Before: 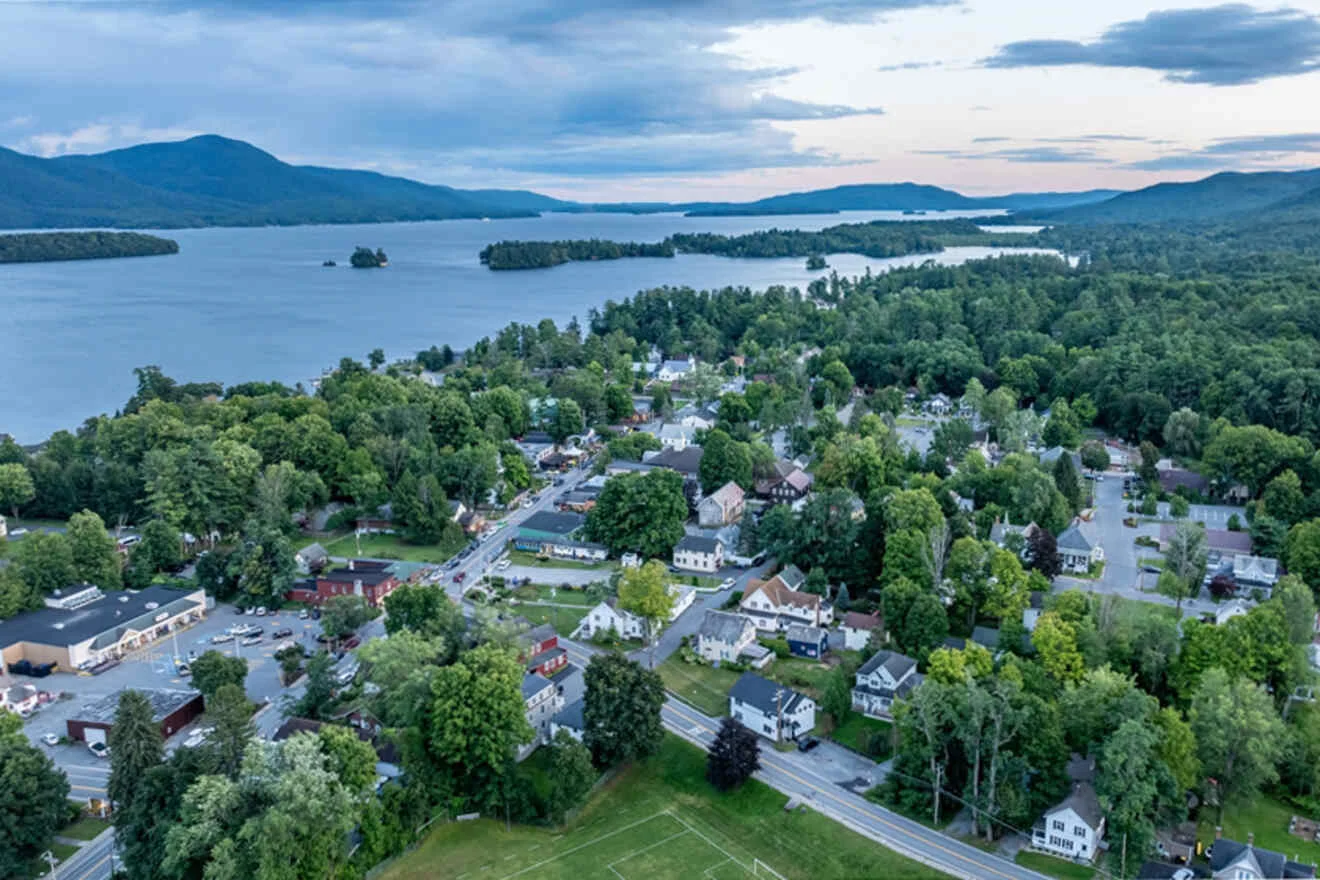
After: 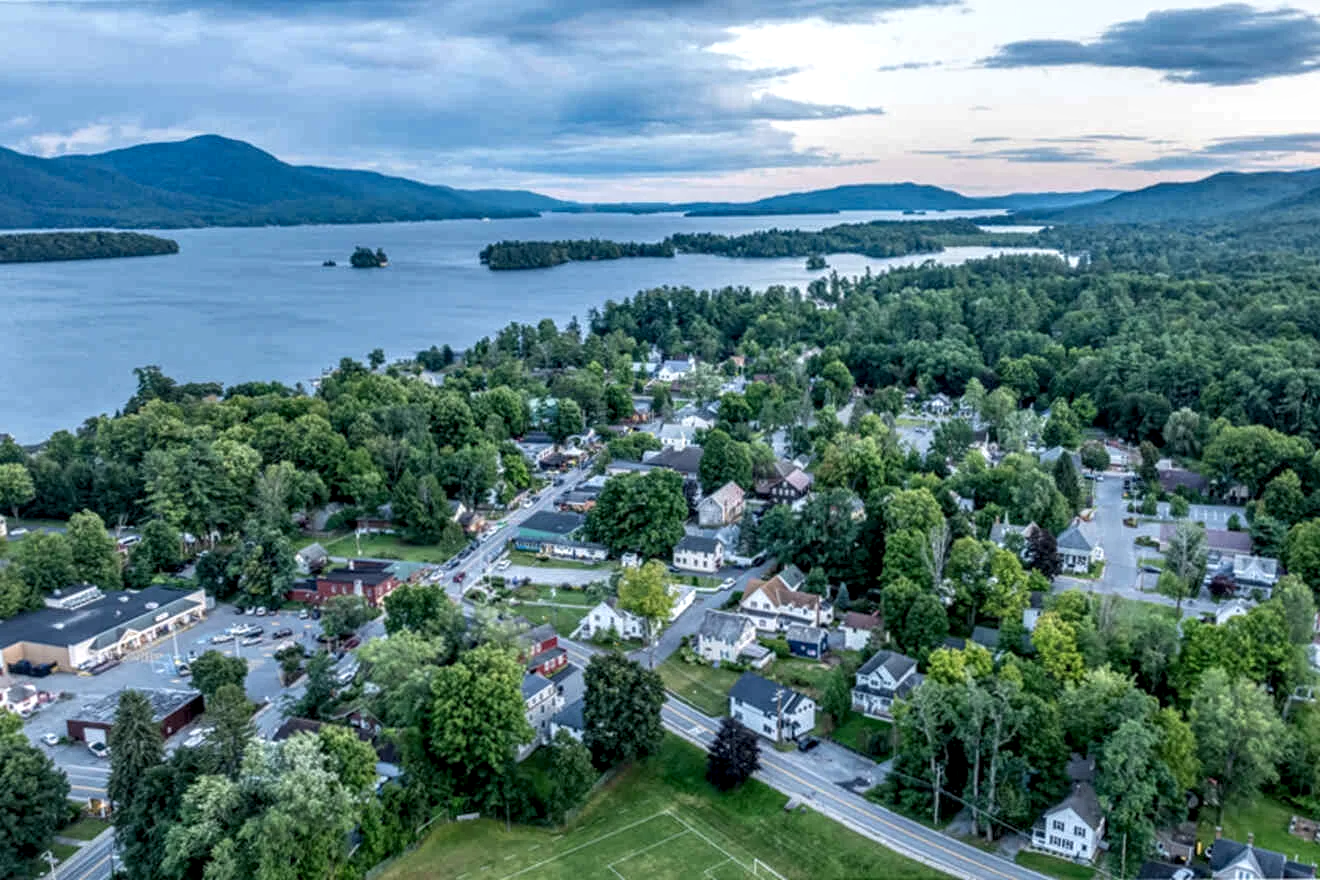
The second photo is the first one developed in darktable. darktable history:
local contrast: highlights 63%, detail 143%, midtone range 0.425
